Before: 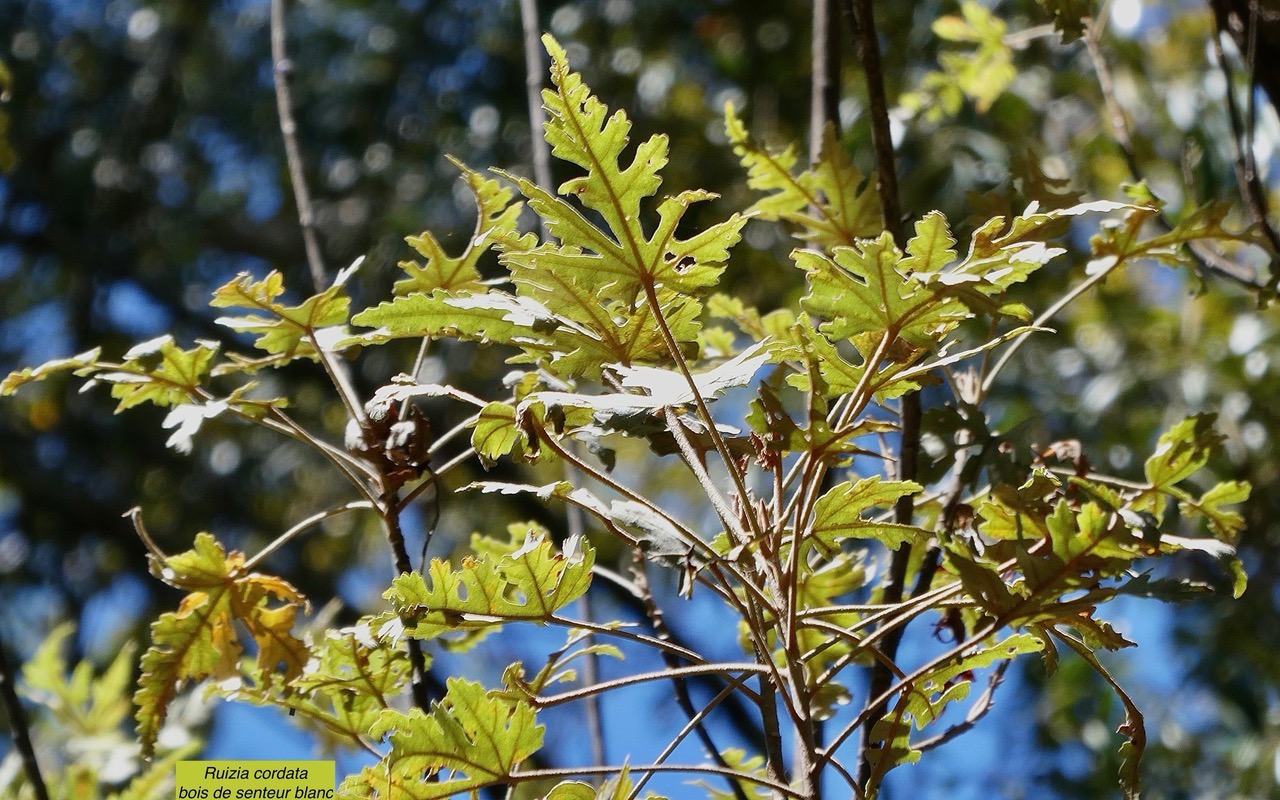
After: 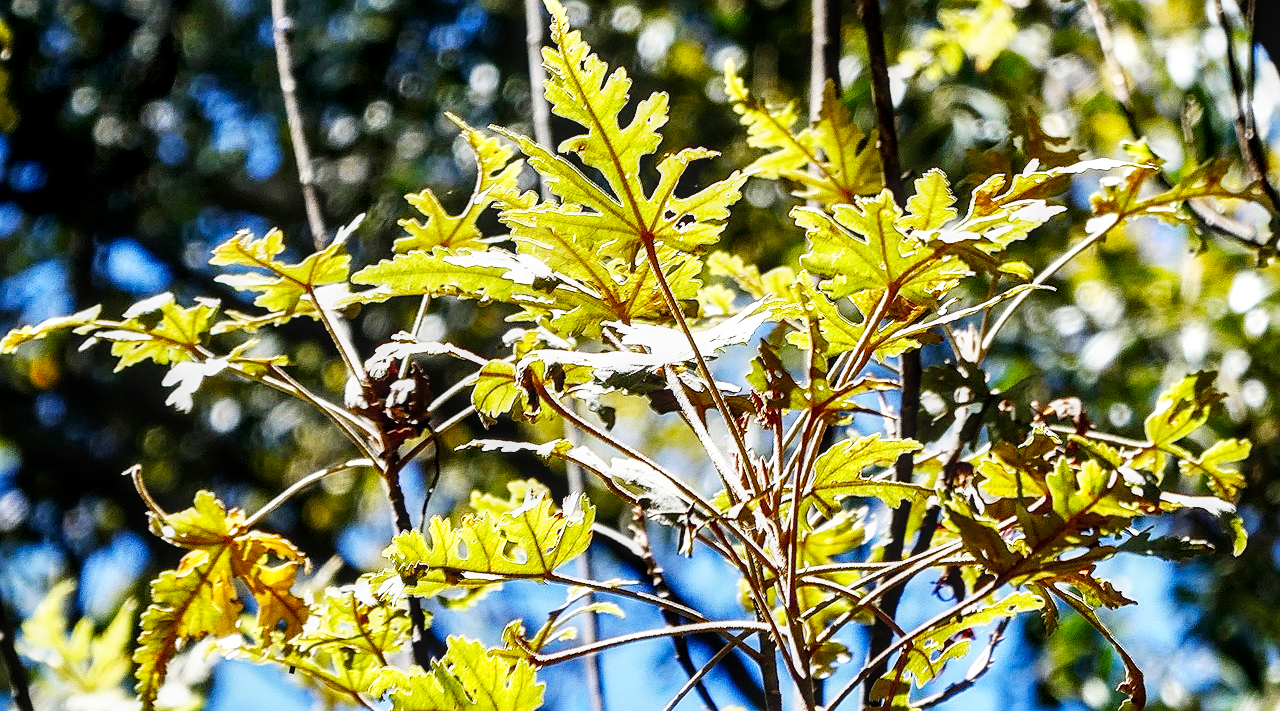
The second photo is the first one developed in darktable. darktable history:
base curve: curves: ch0 [(0, 0) (0.007, 0.004) (0.027, 0.03) (0.046, 0.07) (0.207, 0.54) (0.442, 0.872) (0.673, 0.972) (1, 1)], preserve colors none
crop and rotate: top 5.445%, bottom 5.66%
exposure: exposure -0.02 EV, compensate exposure bias true, compensate highlight preservation false
local contrast: detail 130%
sharpen: amount 0.492
